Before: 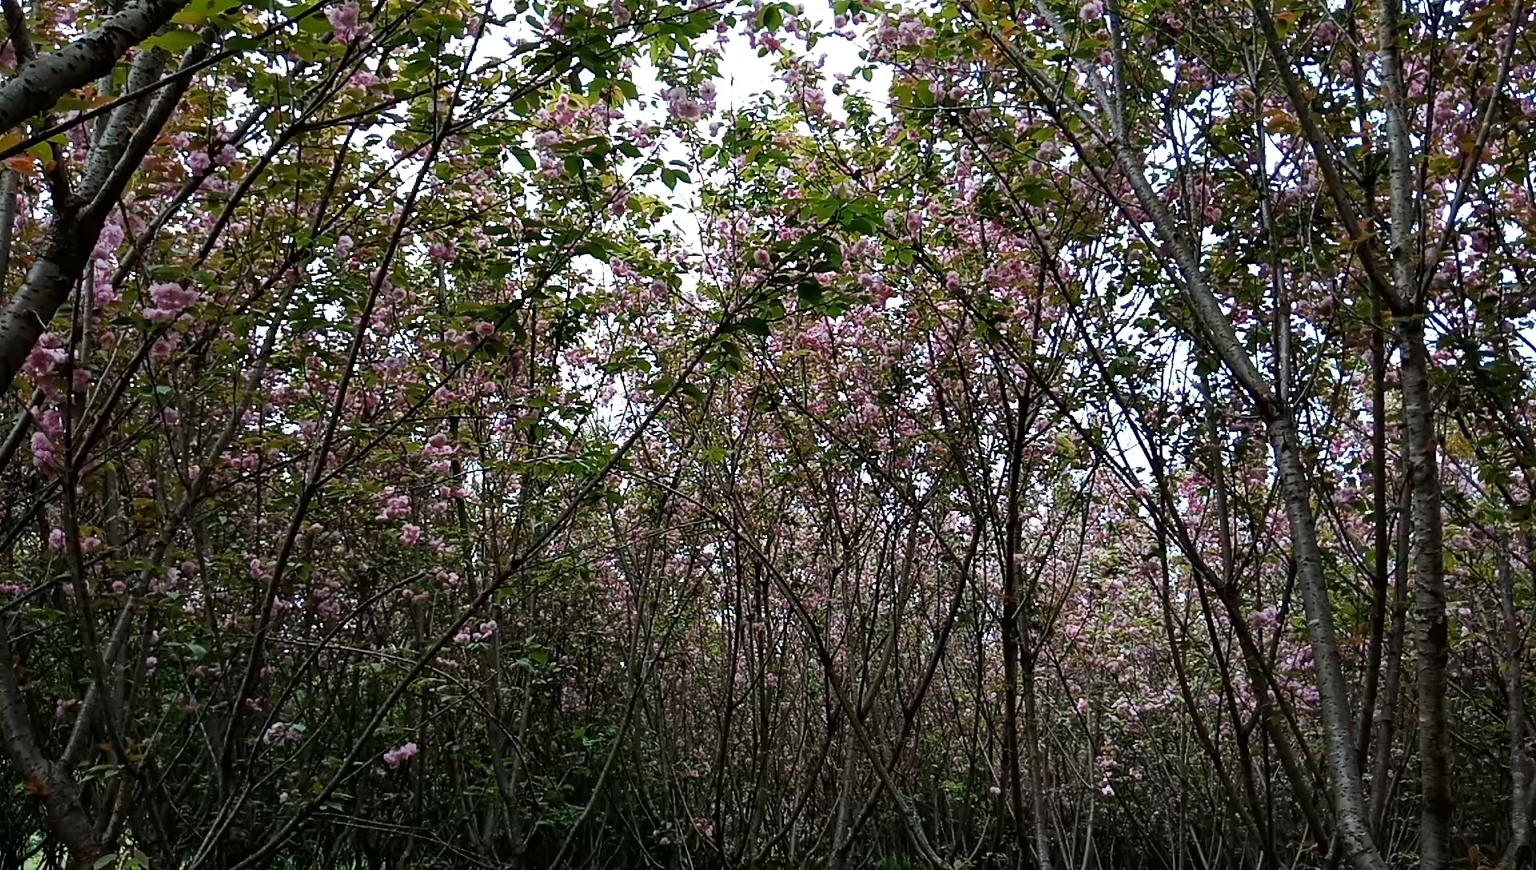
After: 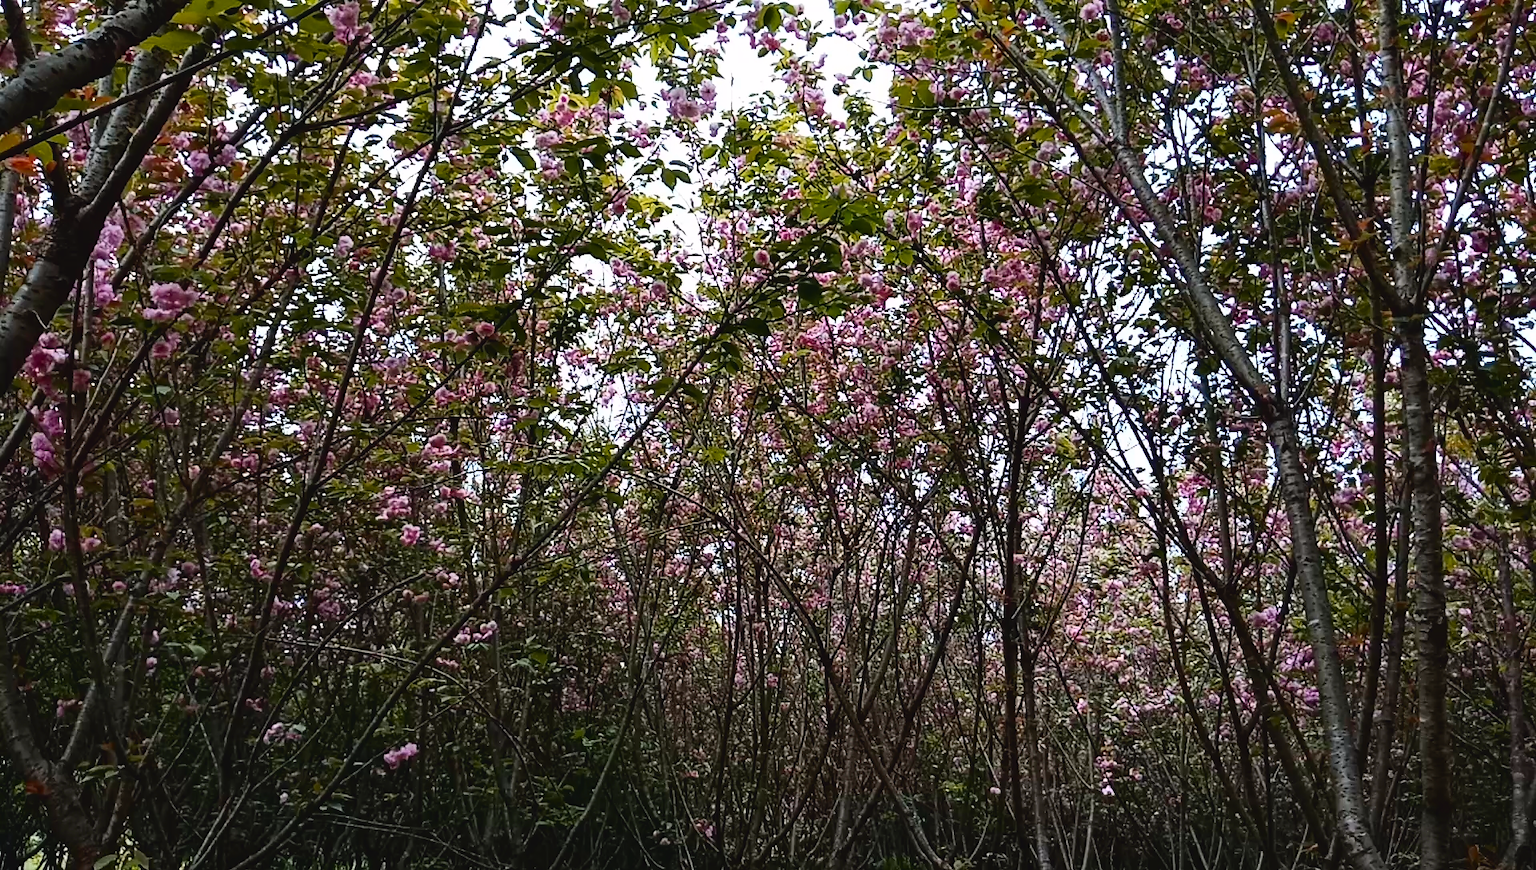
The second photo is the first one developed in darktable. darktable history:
tone curve: curves: ch0 [(0, 0.036) (0.119, 0.115) (0.461, 0.479) (0.715, 0.767) (0.817, 0.865) (1, 0.998)]; ch1 [(0, 0) (0.377, 0.416) (0.44, 0.461) (0.487, 0.49) (0.514, 0.525) (0.538, 0.561) (0.67, 0.713) (1, 1)]; ch2 [(0, 0) (0.38, 0.405) (0.463, 0.445) (0.492, 0.486) (0.529, 0.533) (0.578, 0.59) (0.653, 0.698) (1, 1)], color space Lab, independent channels
